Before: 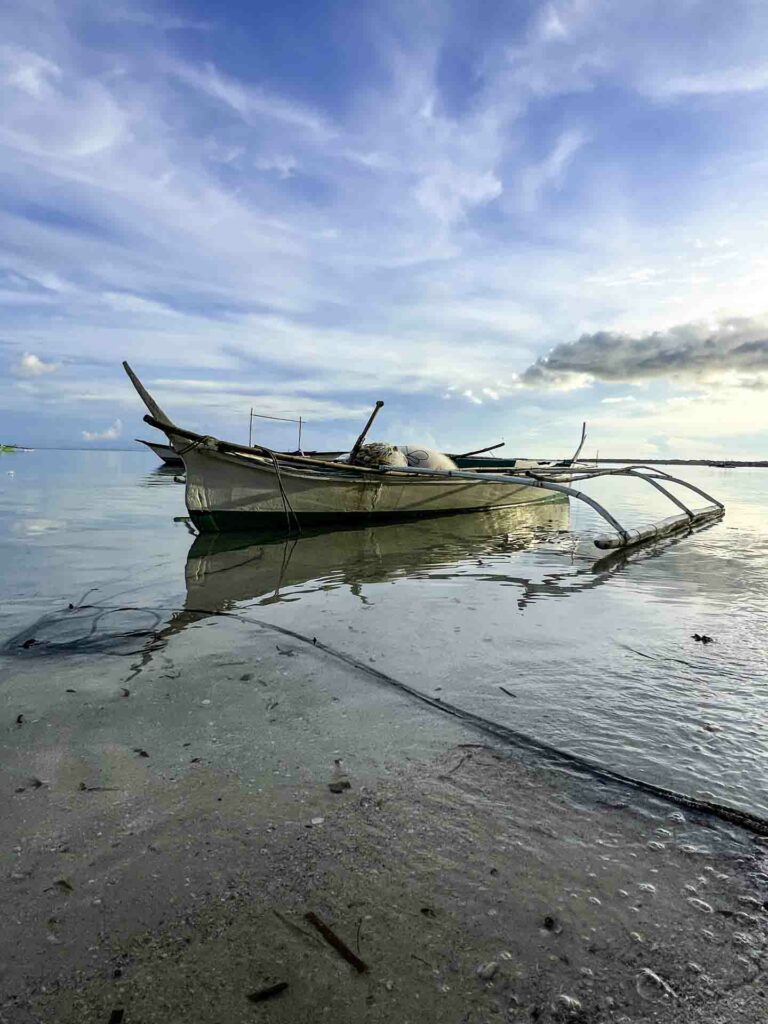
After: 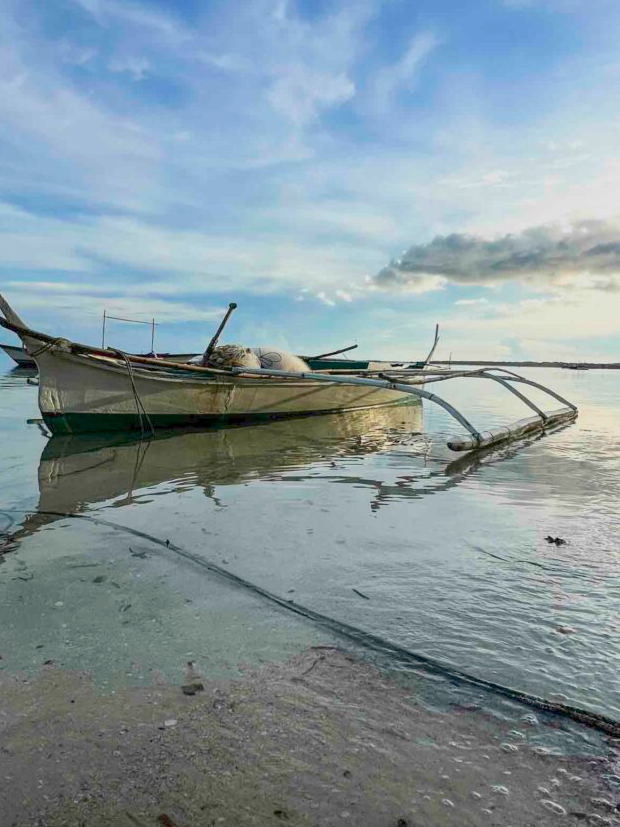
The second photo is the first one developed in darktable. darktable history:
color zones: curves: ch1 [(0.309, 0.524) (0.41, 0.329) (0.508, 0.509)]; ch2 [(0.25, 0.457) (0.75, 0.5)]
color balance rgb: contrast -10%
crop: left 19.159%, top 9.58%, bottom 9.58%
exposure: exposure -0.151 EV, compensate highlight preservation false
